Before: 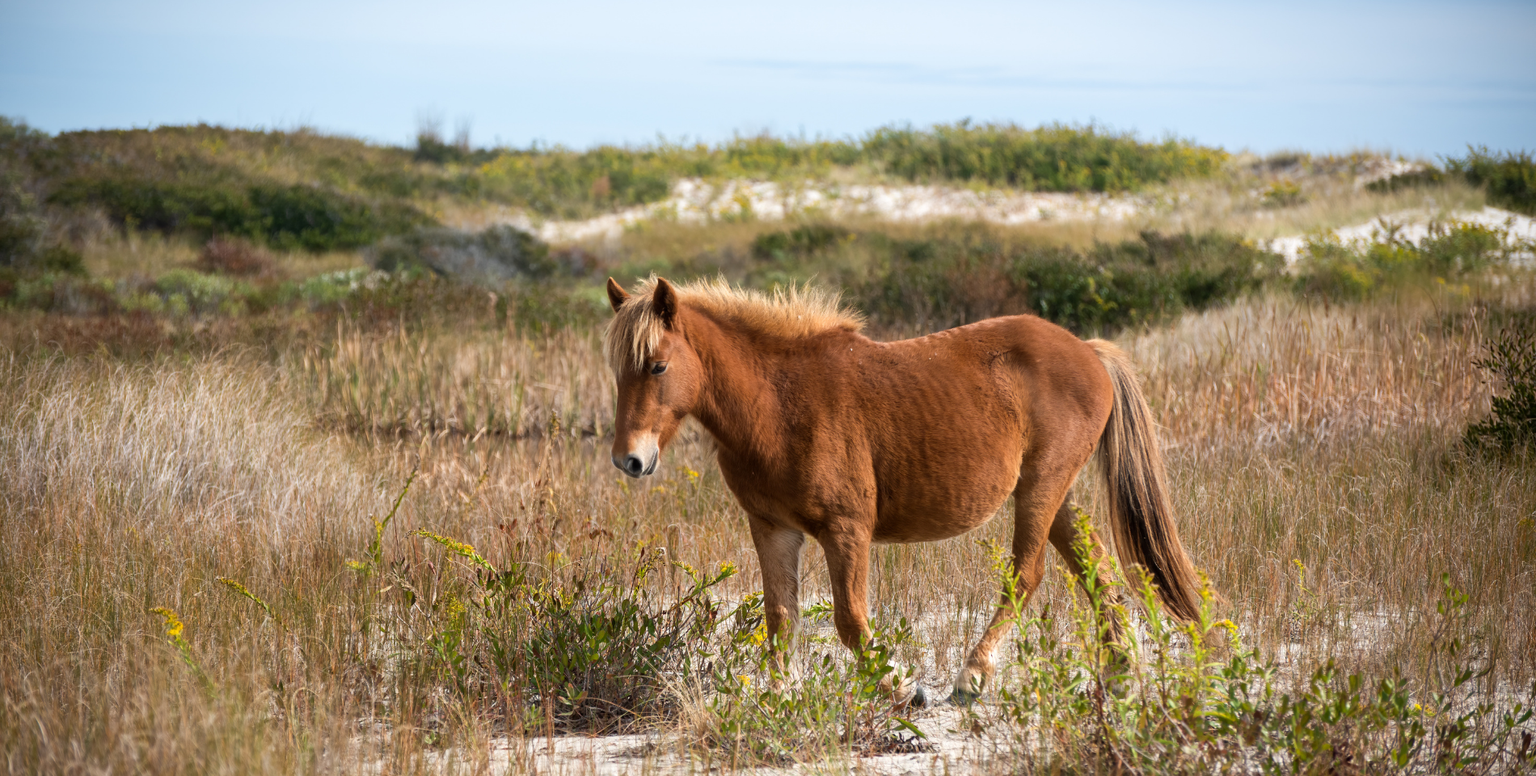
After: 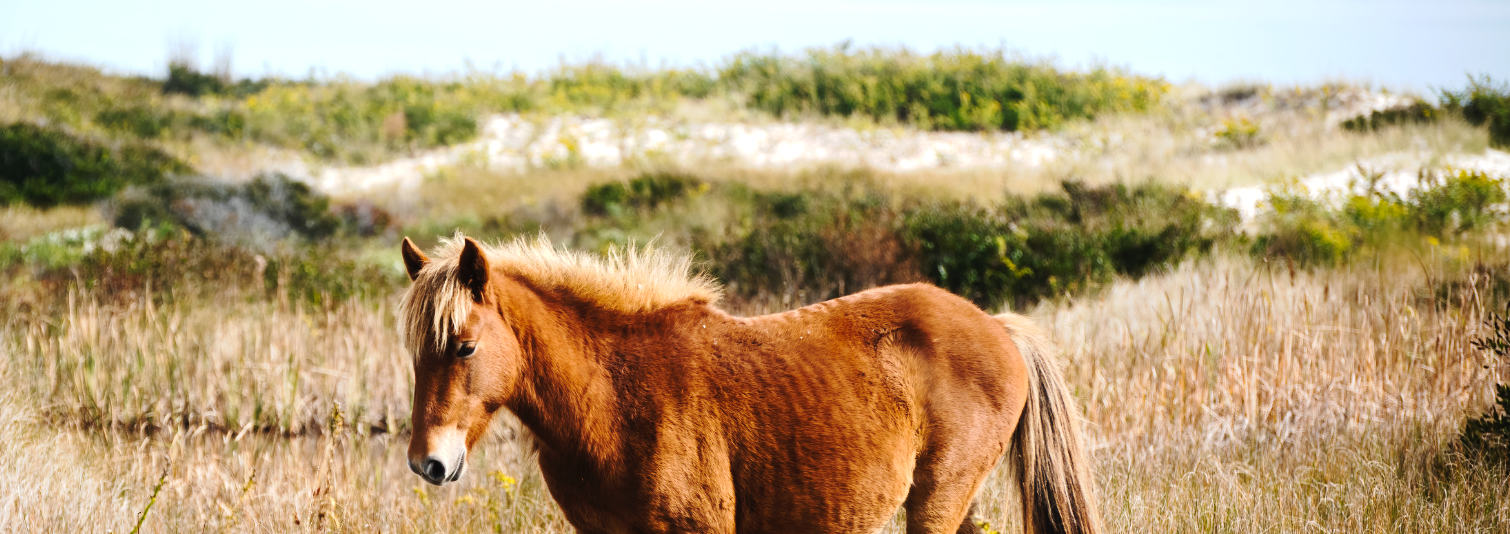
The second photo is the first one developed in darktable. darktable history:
crop: left 18.38%, top 11.092%, right 2.134%, bottom 33.217%
tone curve: curves: ch0 [(0, 0) (0.003, 0.023) (0.011, 0.029) (0.025, 0.037) (0.044, 0.047) (0.069, 0.057) (0.1, 0.075) (0.136, 0.103) (0.177, 0.145) (0.224, 0.193) (0.277, 0.266) (0.335, 0.362) (0.399, 0.473) (0.468, 0.569) (0.543, 0.655) (0.623, 0.73) (0.709, 0.804) (0.801, 0.874) (0.898, 0.924) (1, 1)], preserve colors none
tone equalizer: -8 EV -0.417 EV, -7 EV -0.389 EV, -6 EV -0.333 EV, -5 EV -0.222 EV, -3 EV 0.222 EV, -2 EV 0.333 EV, -1 EV 0.389 EV, +0 EV 0.417 EV, edges refinement/feathering 500, mask exposure compensation -1.57 EV, preserve details no
